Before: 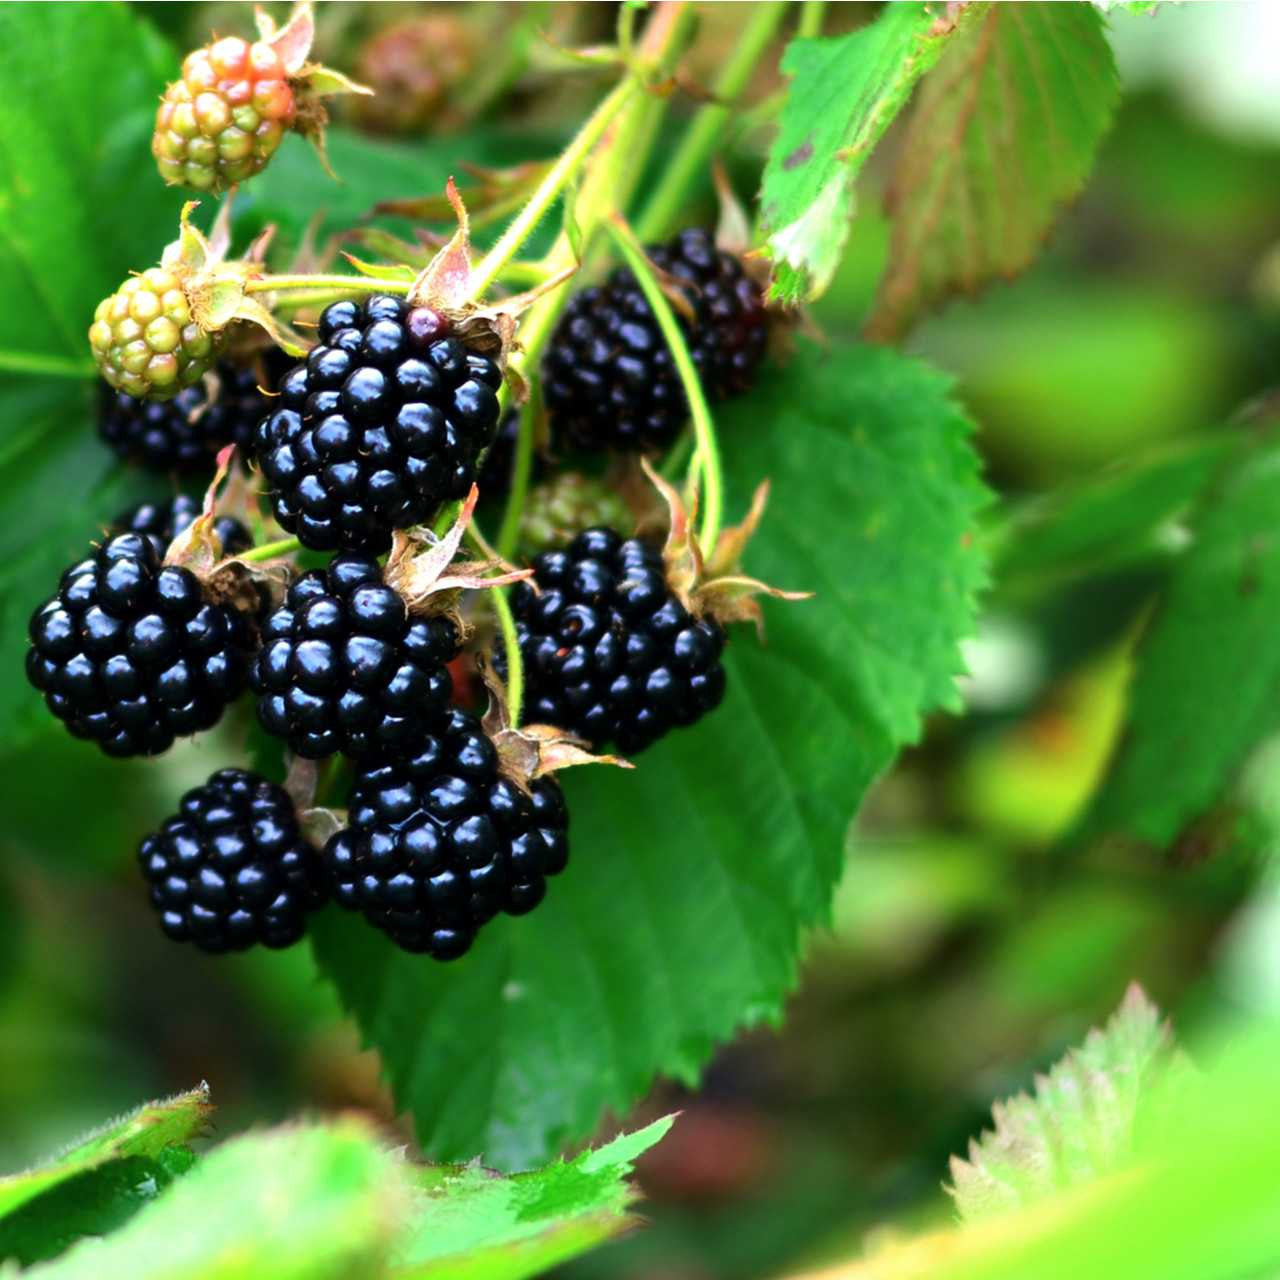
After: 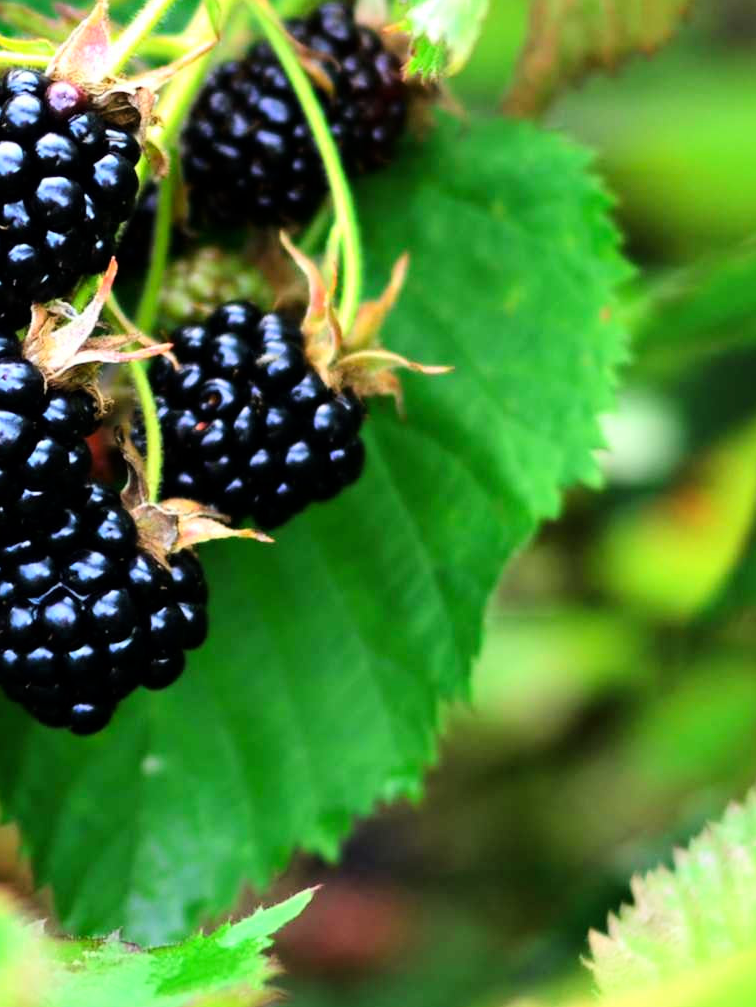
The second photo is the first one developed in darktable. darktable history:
crop and rotate: left 28.256%, top 17.734%, right 12.656%, bottom 3.573%
tone curve: curves: ch0 [(0, 0) (0.004, 0.001) (0.133, 0.112) (0.325, 0.362) (0.832, 0.893) (1, 1)], color space Lab, linked channels, preserve colors none
